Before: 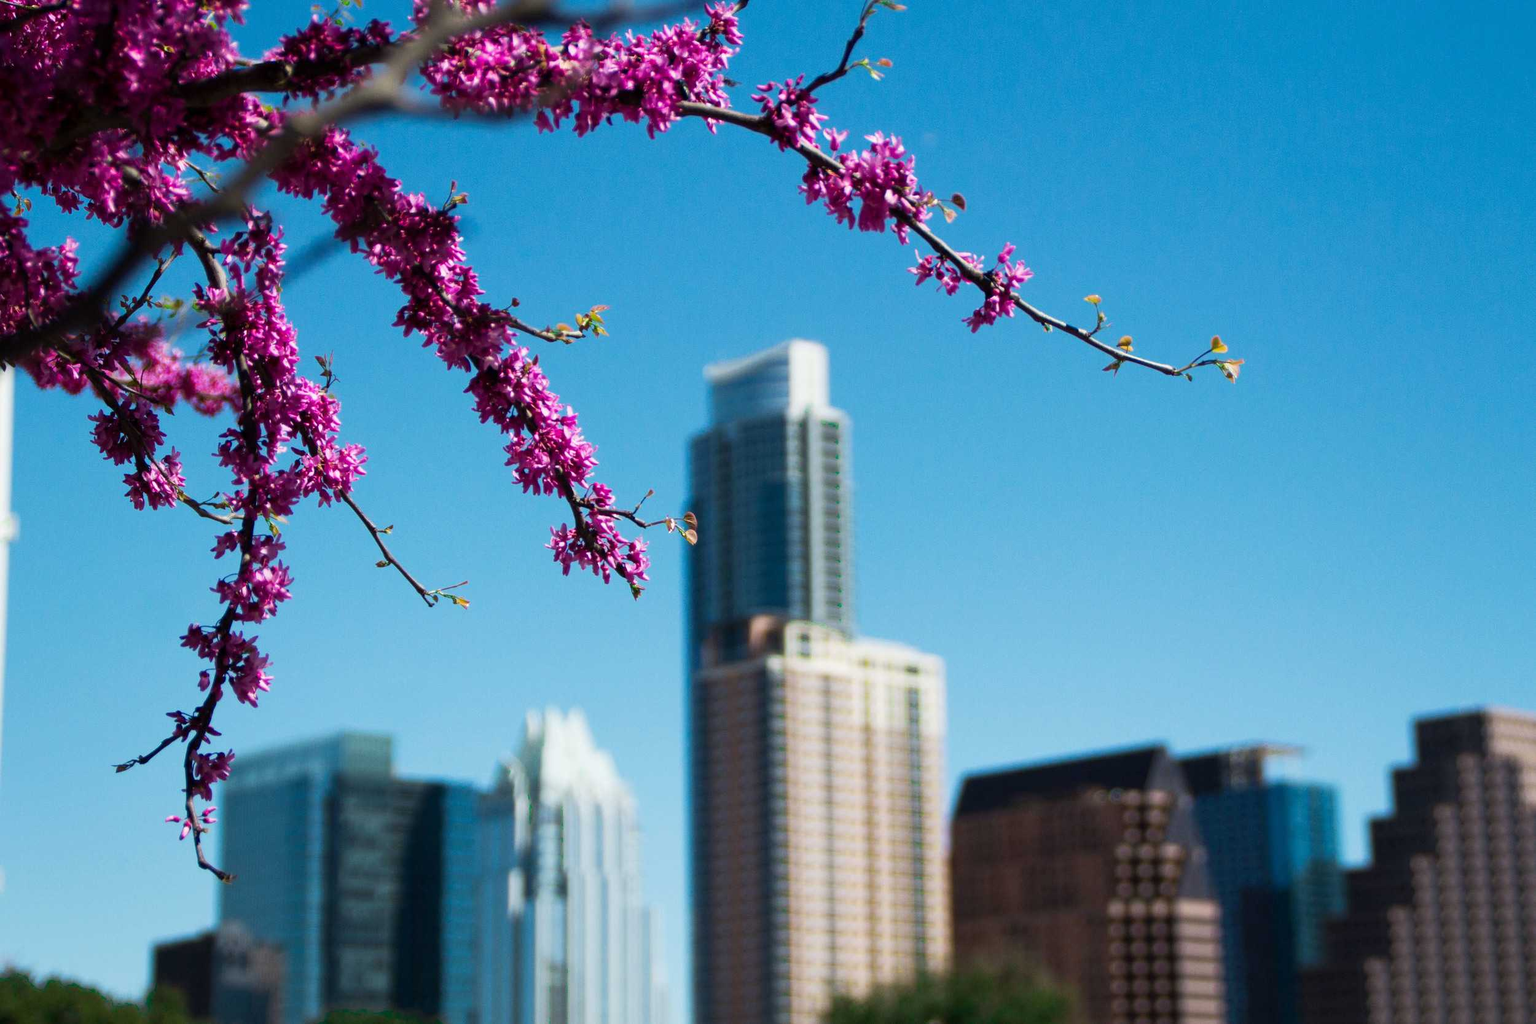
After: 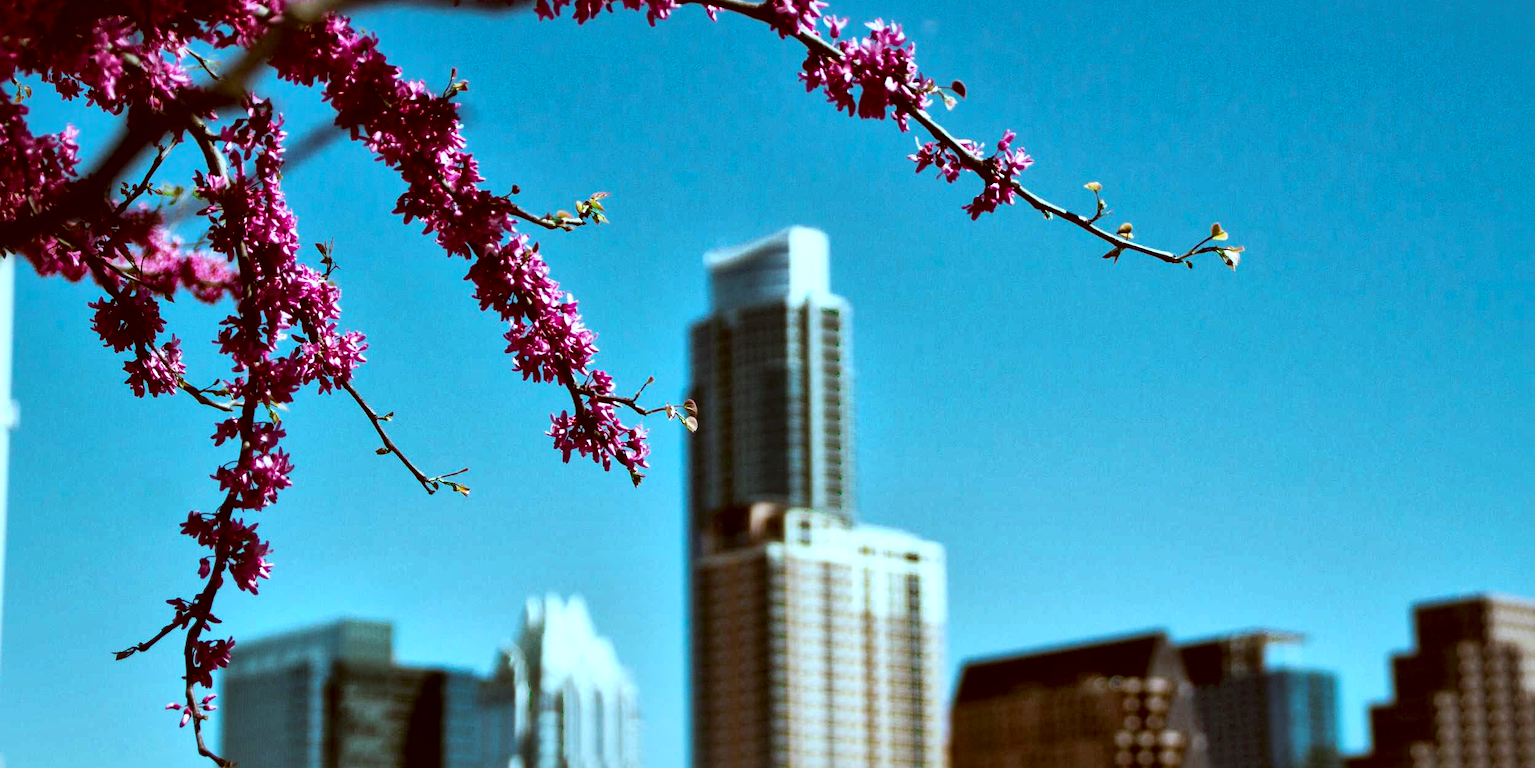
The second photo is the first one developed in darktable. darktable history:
color correction: highlights a* -14.65, highlights b* -16.21, shadows a* 10.35, shadows b* 28.61
crop: top 11.052%, bottom 13.872%
local contrast: mode bilateral grid, contrast 44, coarseness 70, detail 213%, midtone range 0.2
